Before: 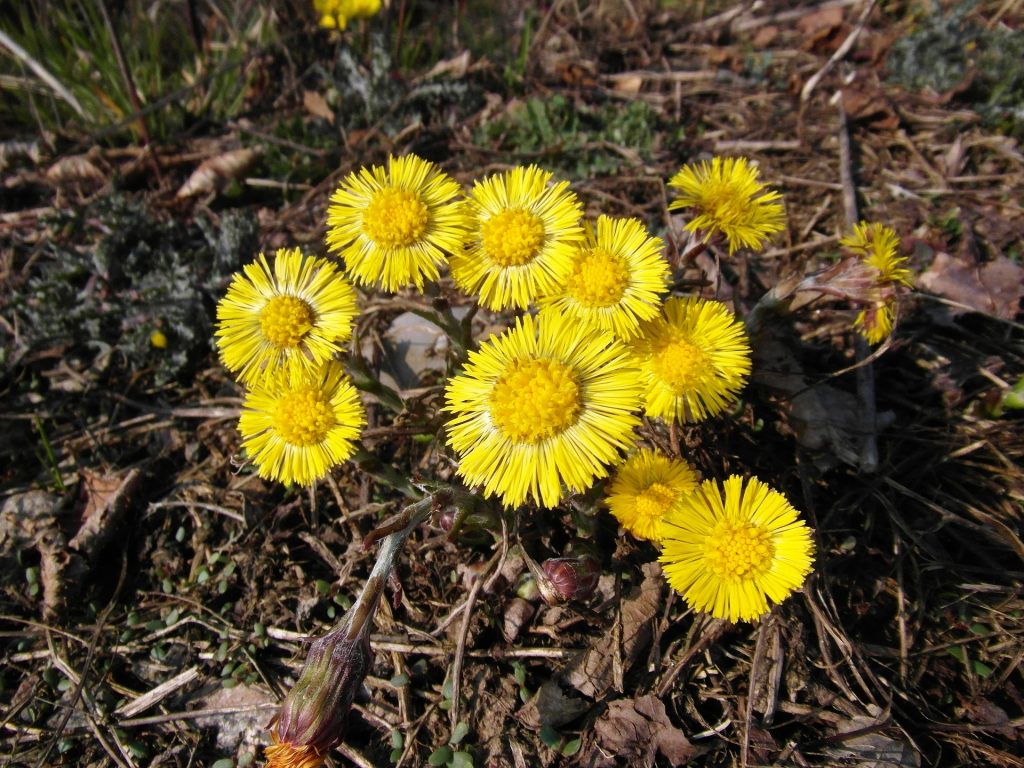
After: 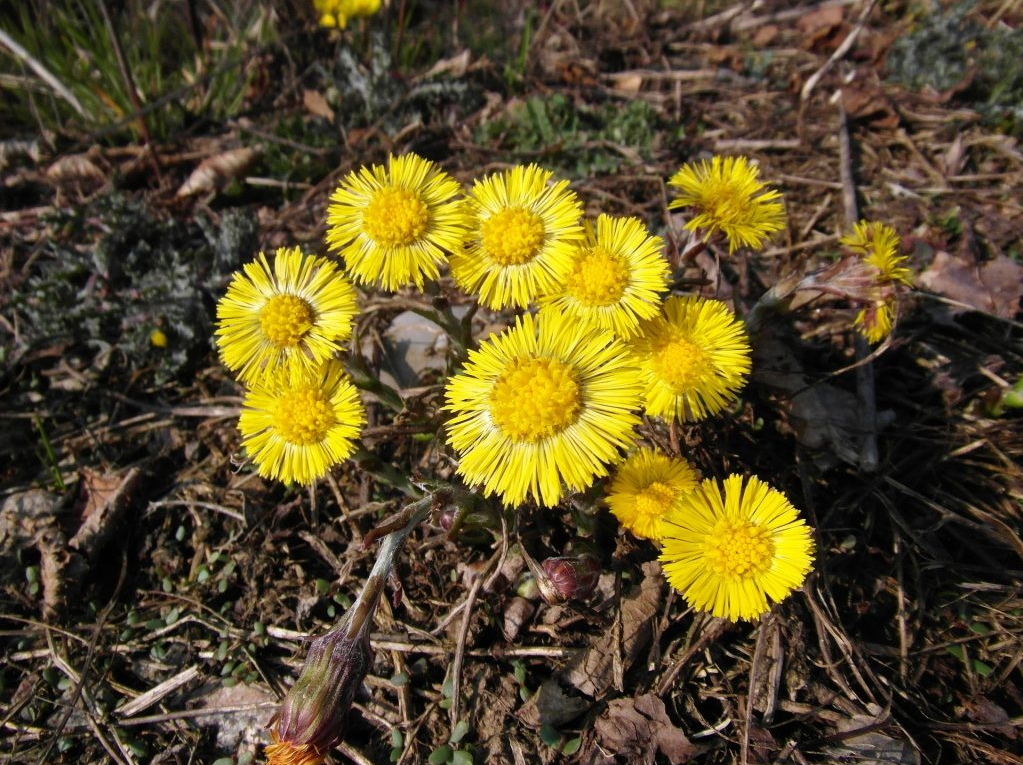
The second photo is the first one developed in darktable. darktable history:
crop: top 0.239%, bottom 0.116%
